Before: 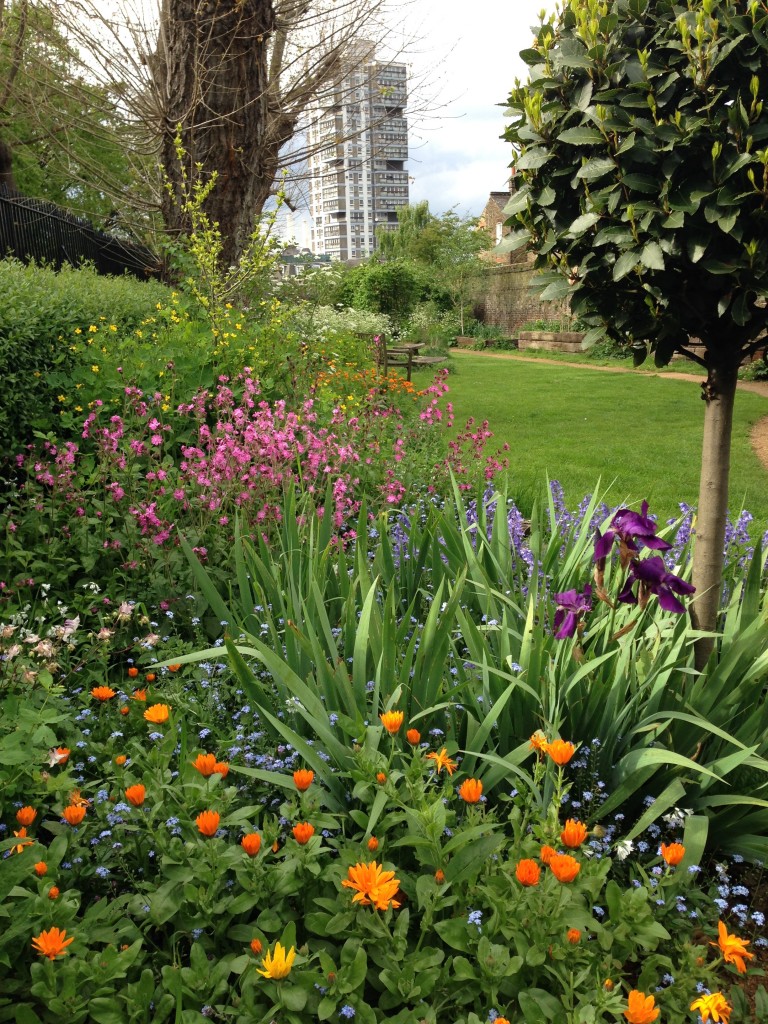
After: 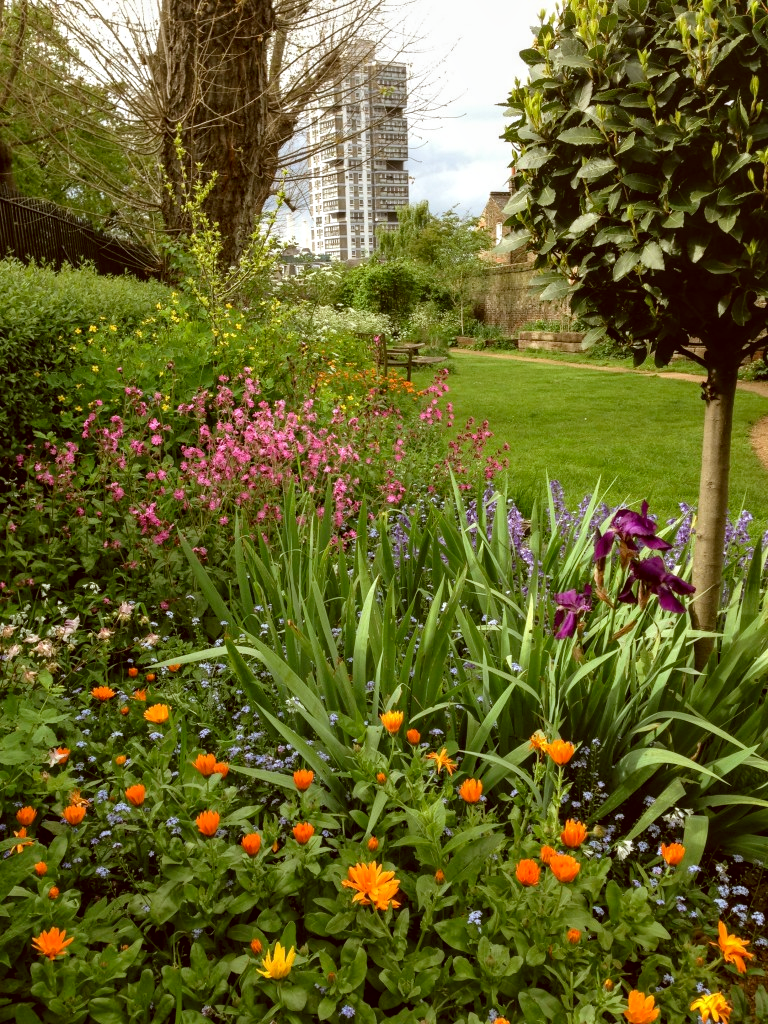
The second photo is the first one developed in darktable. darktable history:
local contrast: on, module defaults
color correction: highlights a* -0.482, highlights b* 0.161, shadows a* 4.66, shadows b* 20.72
